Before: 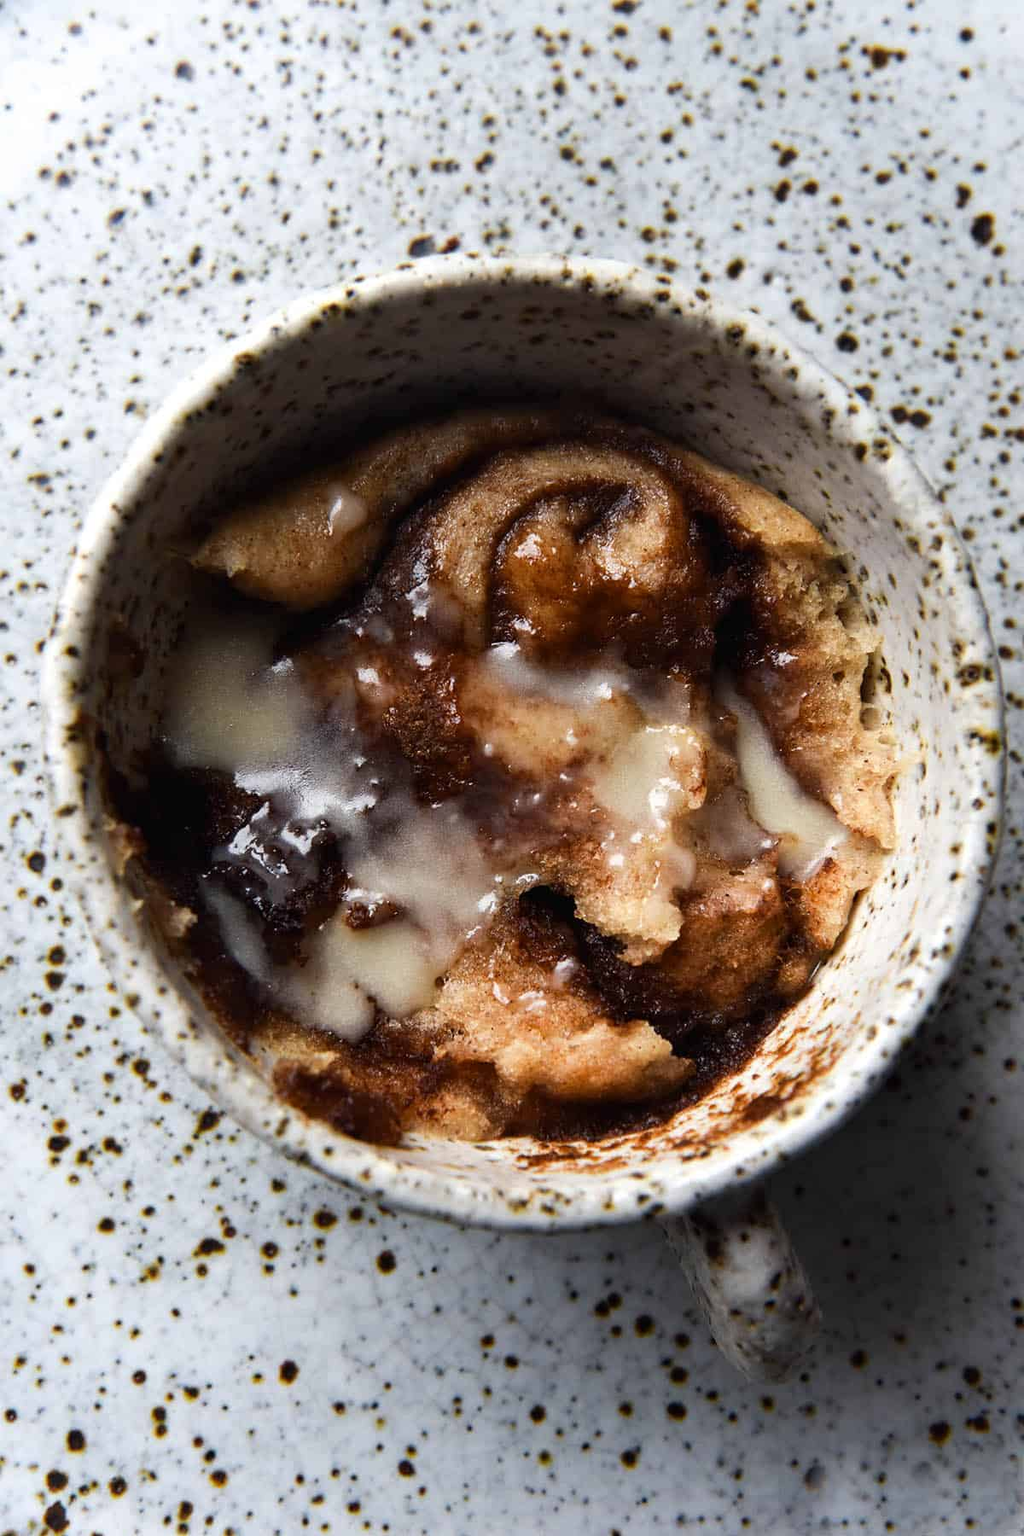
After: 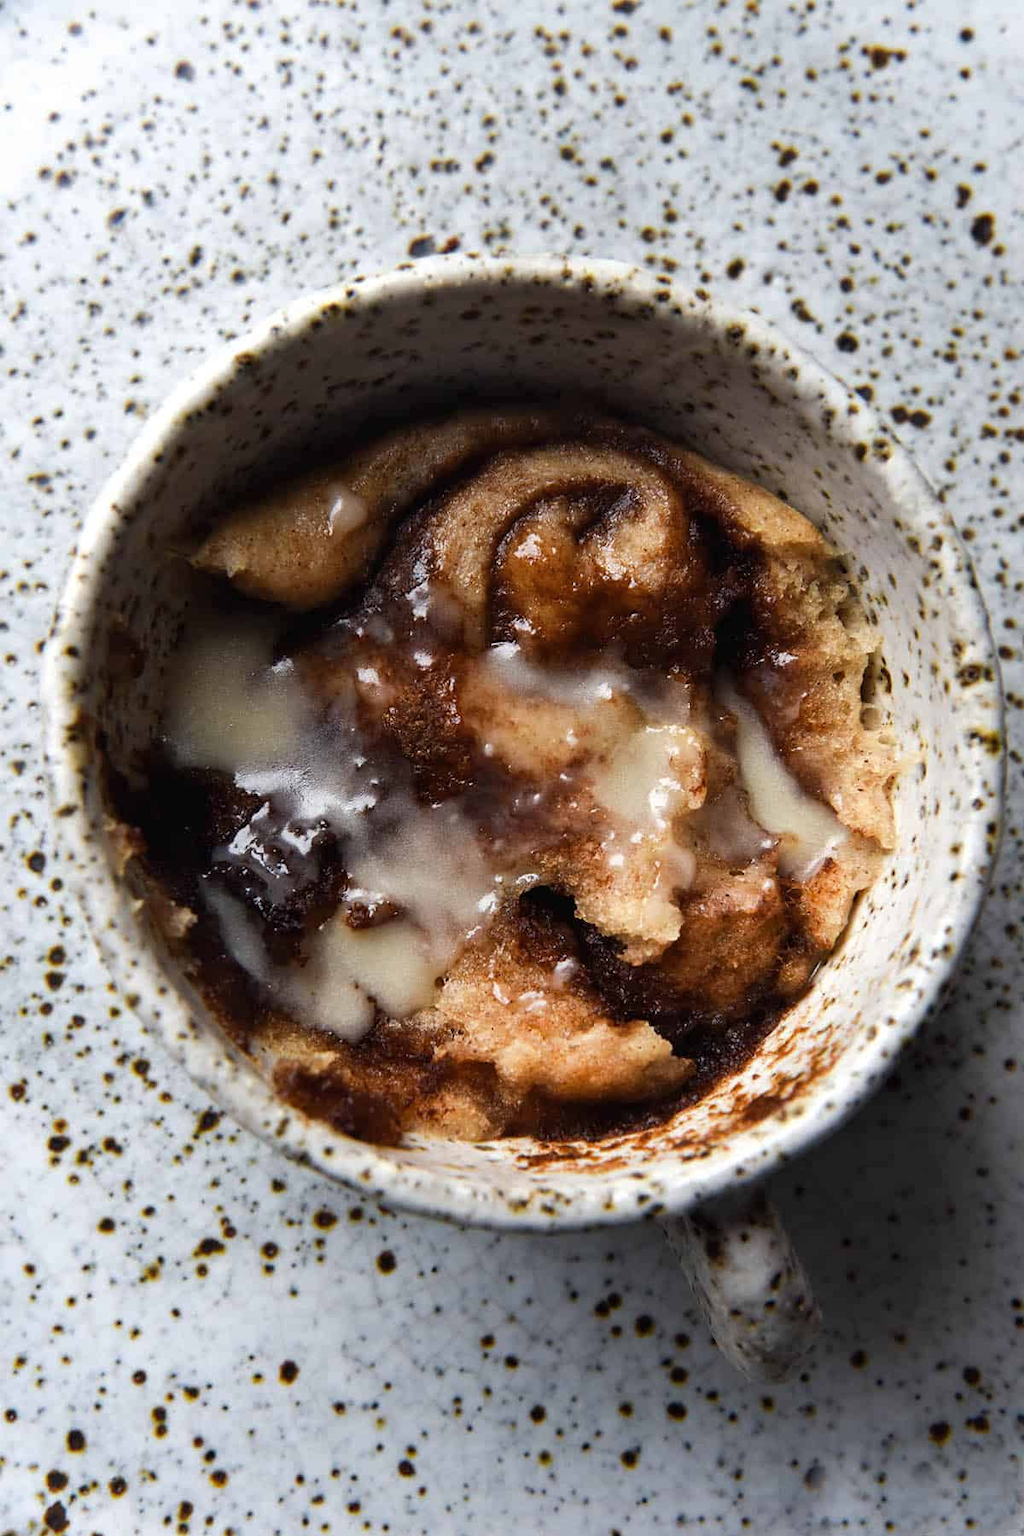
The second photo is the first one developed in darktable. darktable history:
shadows and highlights: shadows 25.74, highlights -23.7
